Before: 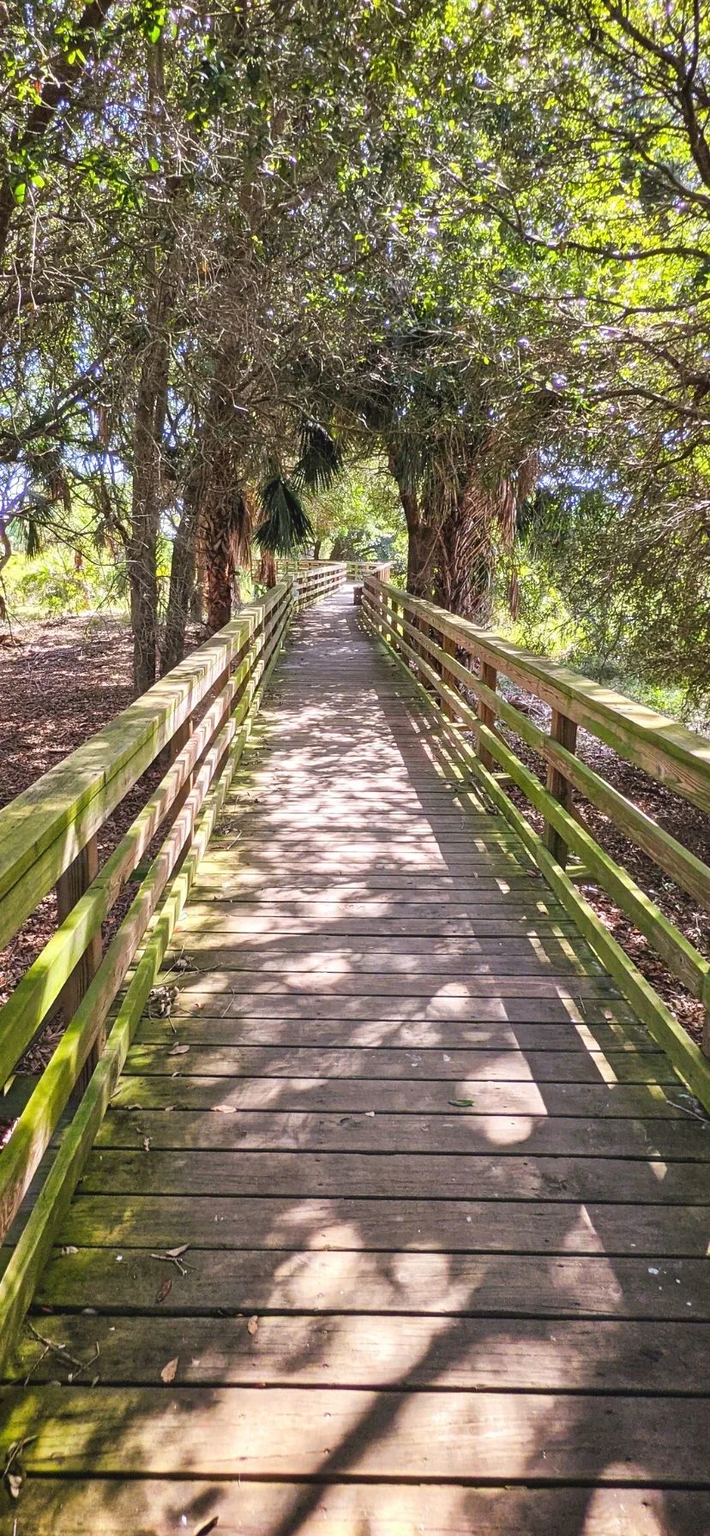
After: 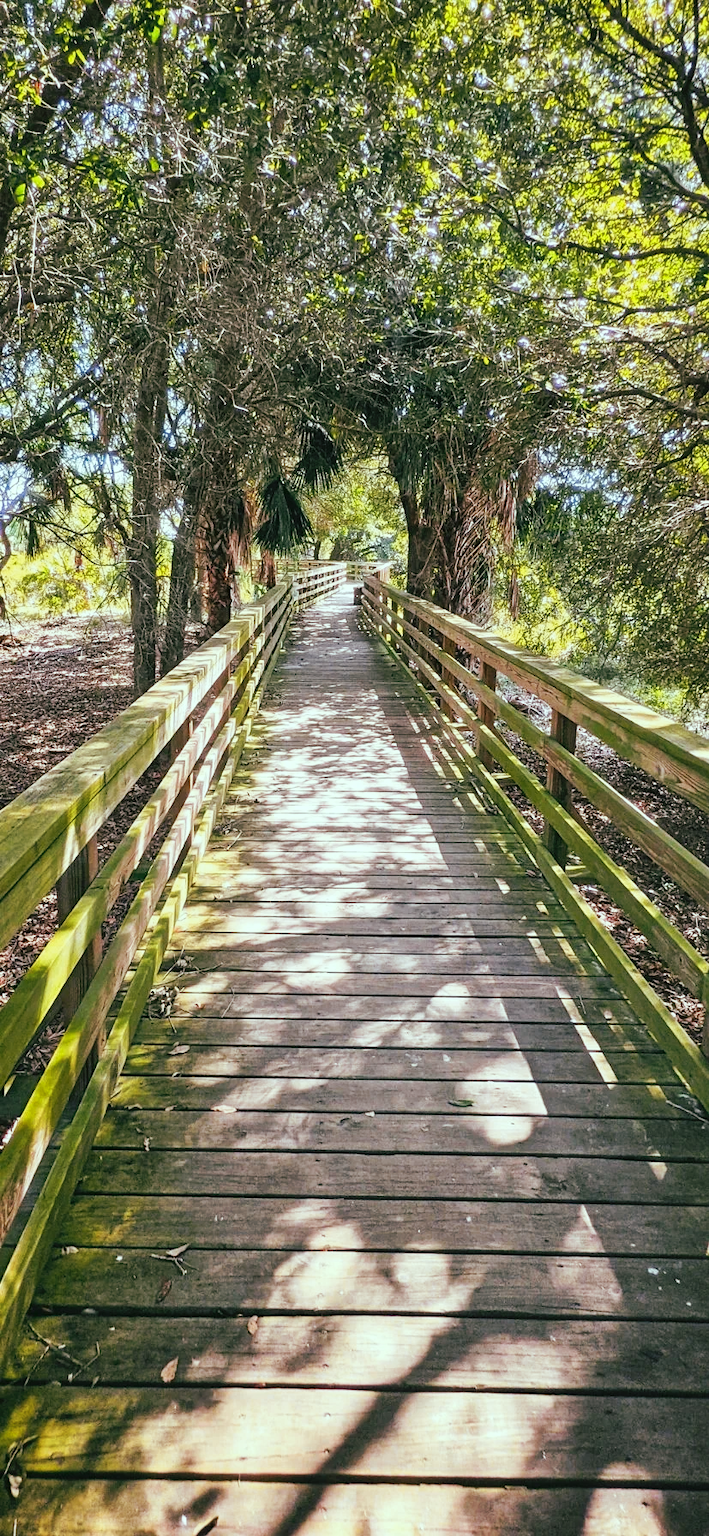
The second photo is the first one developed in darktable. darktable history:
tone curve: curves: ch0 [(0, 0) (0.003, 0.005) (0.011, 0.013) (0.025, 0.027) (0.044, 0.044) (0.069, 0.06) (0.1, 0.081) (0.136, 0.114) (0.177, 0.16) (0.224, 0.211) (0.277, 0.277) (0.335, 0.354) (0.399, 0.435) (0.468, 0.538) (0.543, 0.626) (0.623, 0.708) (0.709, 0.789) (0.801, 0.867) (0.898, 0.935) (1, 1)], preserve colors none
color look up table: target L [93.99, 89.76, 87.14, 89.42, 63.07, 65.21, 65.9, 52.37, 49.99, 41.54, 45.46, 34.59, 25.97, 10.94, 200.47, 95.21, 74.57, 81.28, 63.68, 55.73, 60.73, 59.74, 45.67, 44.67, 42.25, 35.49, 14.82, 89.21, 82.59, 81.43, 72.99, 78.55, 74.8, 57.63, 51.93, 65.58, 55.29, 50.66, 34.08, 38.61, 30.88, 11.97, 12.05, 1.57, 91.55, 88.26, 68.82, 51.76, 36.99], target a [-28.44, -34.67, -41.27, -50.47, -57.59, -57.64, -38.59, -7.956, -12.65, -33.34, -32.41, -7.784, -25.78, -14.8, 0, -10.8, 2.22, 8.79, 35.7, 11.9, 24.25, 8.963, 59.43, 54.52, 8.282, 41.69, 21.04, -0.346, -11.35, 16.15, 28.24, 3.341, 18.07, 18.44, 4.269, -12.63, 41.73, -18.22, -4.106, 13.67, 19.05, 3.217, 7.815, -1.013, -40.03, -23.42, -42.53, -30.5, -16.87], target b [89.41, 32.27, 62.82, 14.3, 55.66, 32.87, 10.59, 47.89, 27.5, 34.96, 15.66, 34.65, 21.27, 13.72, 0, 1.911, 56.37, 6.862, 17.61, 52.19, 33.77, 5.387, 10.66, 43.03, 19.97, 20.9, 21.47, -12.43, -19.76, -21.11, -8.401, -27.5, -30.78, -9.5, -25.4, -42.98, -33.92, -30.03, 0.504, -55.71, -16.29, -9.67, -28.77, -2.464, -6.539, -13.2, -20.04, -2.277, -11.86], num patches 49
